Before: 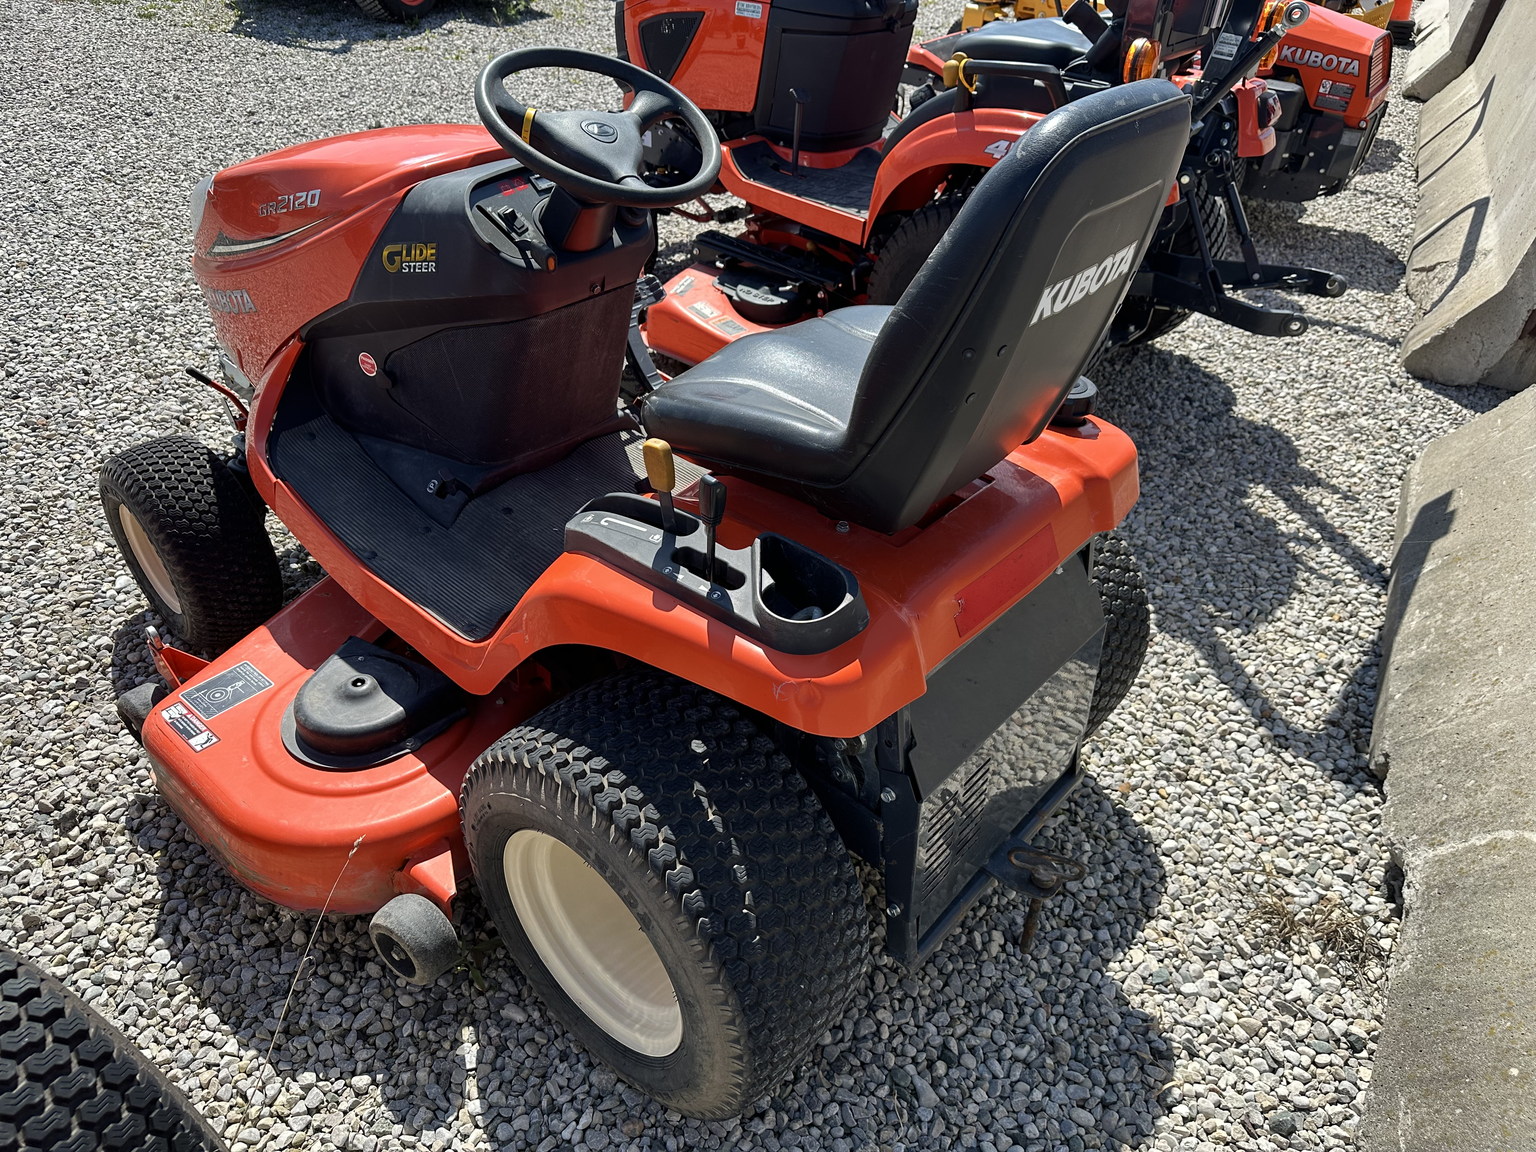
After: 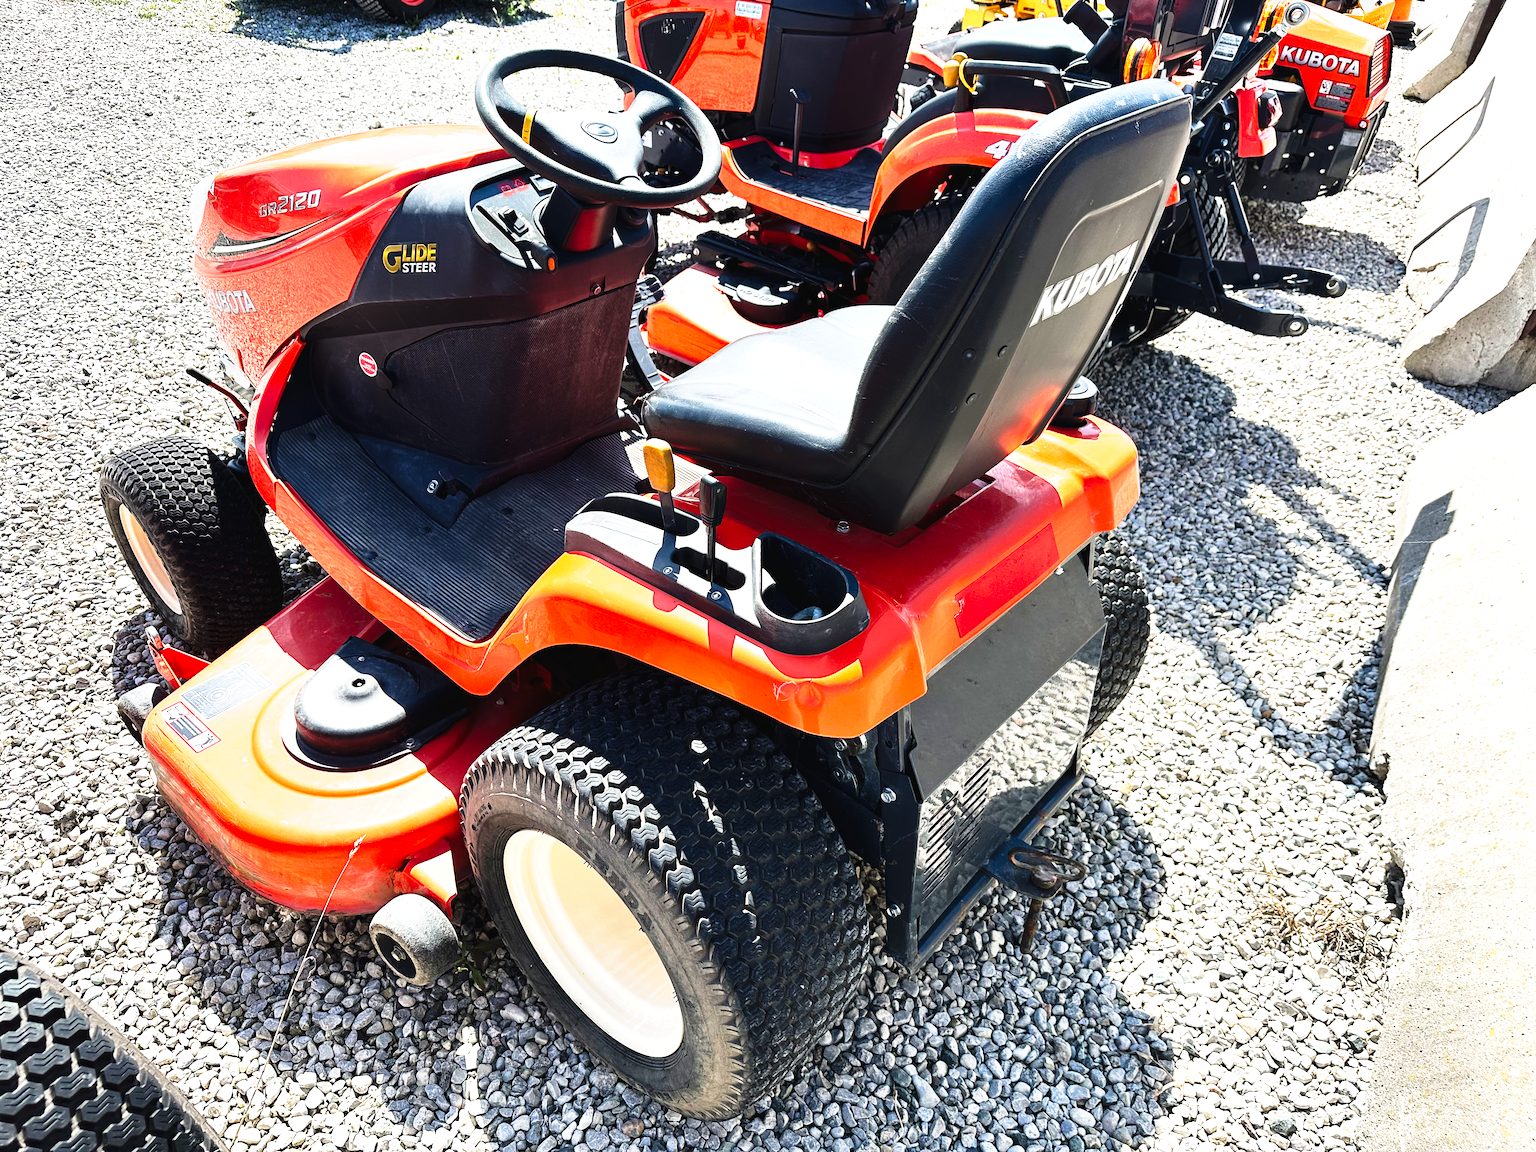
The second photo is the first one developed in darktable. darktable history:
tone curve: curves: ch0 [(0, 0.018) (0.162, 0.128) (0.434, 0.478) (0.667, 0.785) (0.819, 0.943) (1, 0.991)]; ch1 [(0, 0) (0.402, 0.36) (0.476, 0.449) (0.506, 0.505) (0.523, 0.518) (0.579, 0.626) (0.641, 0.668) (0.693, 0.745) (0.861, 0.934) (1, 1)]; ch2 [(0, 0) (0.424, 0.388) (0.483, 0.472) (0.503, 0.505) (0.521, 0.519) (0.547, 0.581) (0.582, 0.648) (0.699, 0.759) (0.997, 0.858)], preserve colors none
exposure: black level correction 0, exposure 1.2 EV, compensate exposure bias true, compensate highlight preservation false
tone equalizer: -8 EV -0.38 EV, -7 EV -0.392 EV, -6 EV -0.373 EV, -5 EV -0.24 EV, -3 EV 0.225 EV, -2 EV 0.349 EV, -1 EV 0.38 EV, +0 EV 0.44 EV, edges refinement/feathering 500, mask exposure compensation -1.57 EV, preserve details no
